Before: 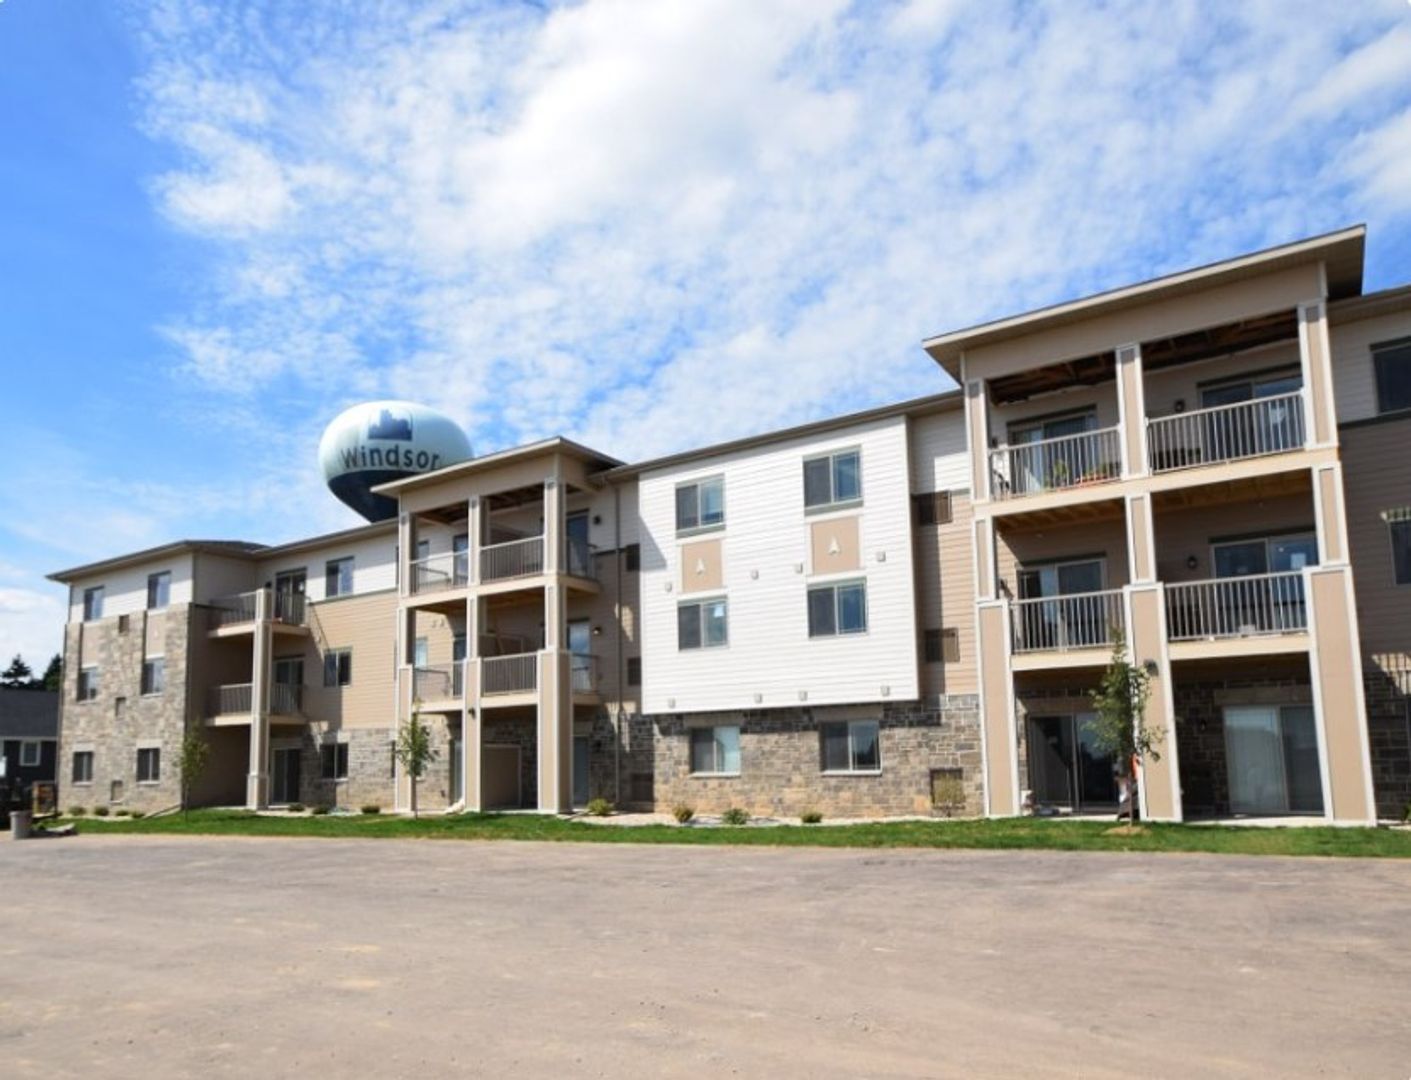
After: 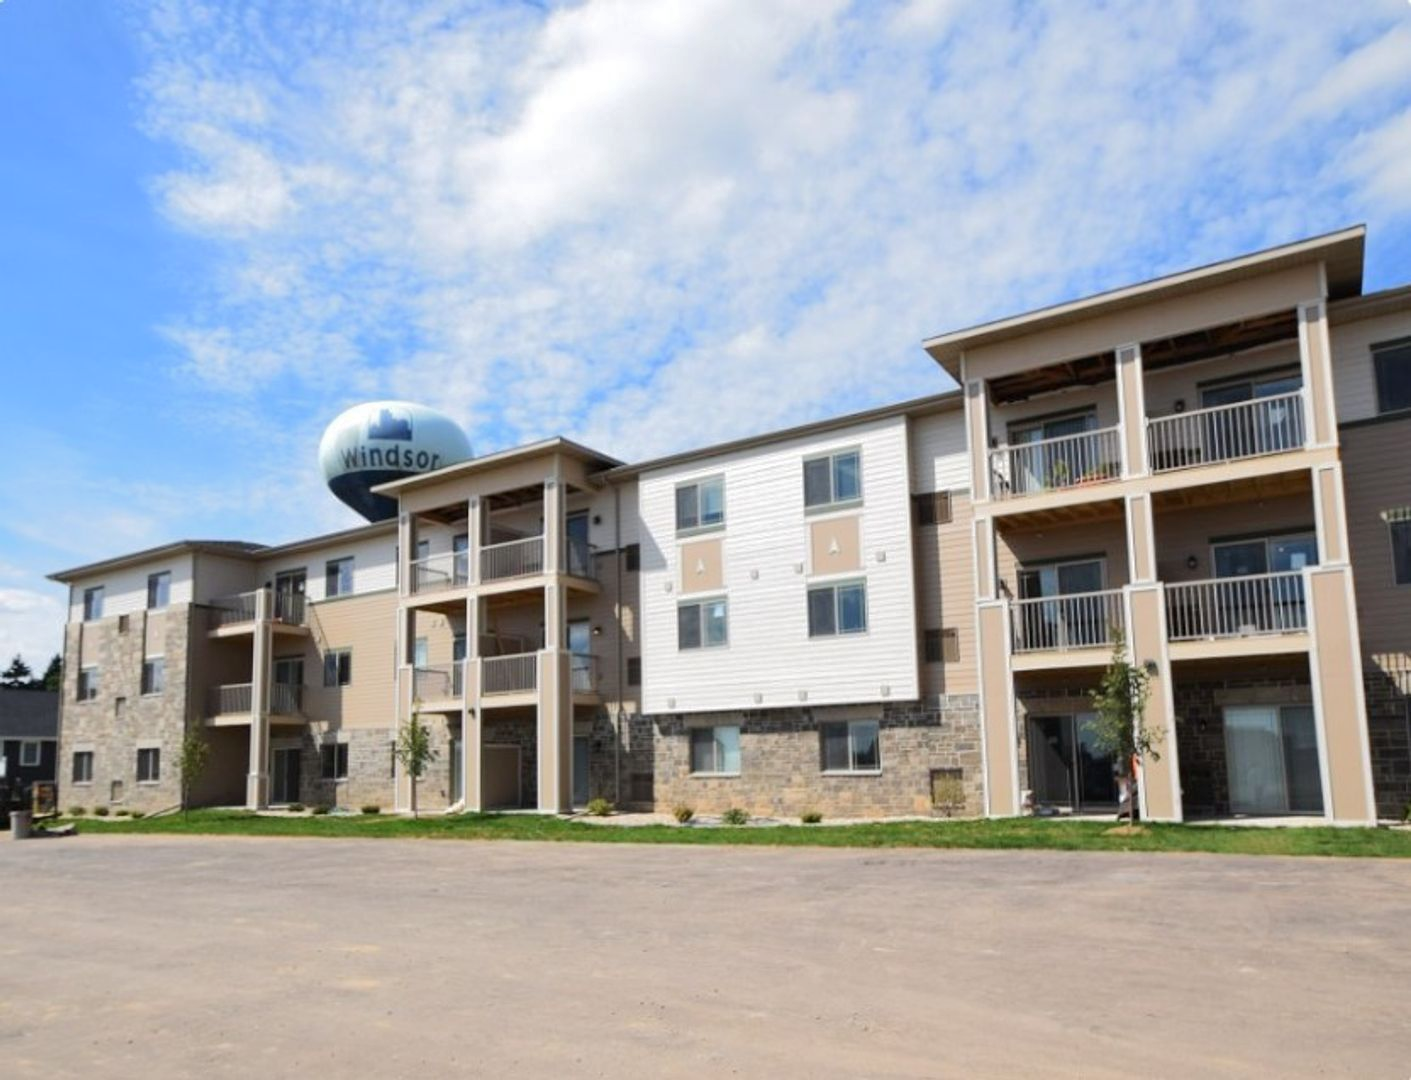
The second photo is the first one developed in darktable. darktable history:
base curve: curves: ch0 [(0, 0) (0.235, 0.266) (0.503, 0.496) (0.786, 0.72) (1, 1)]
